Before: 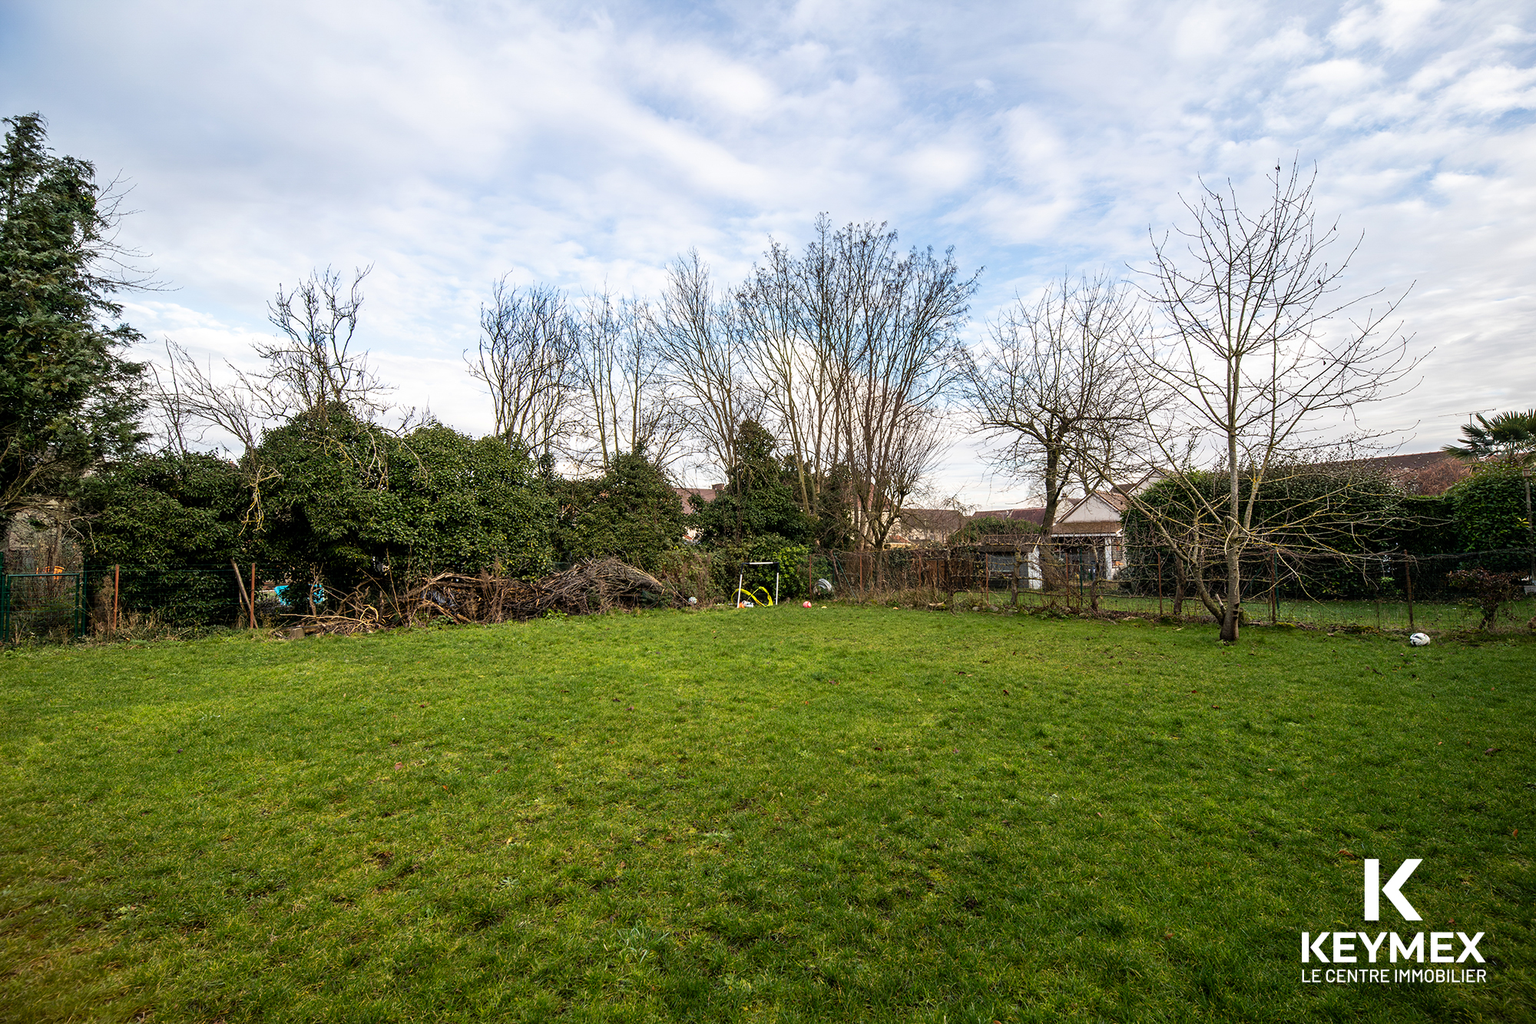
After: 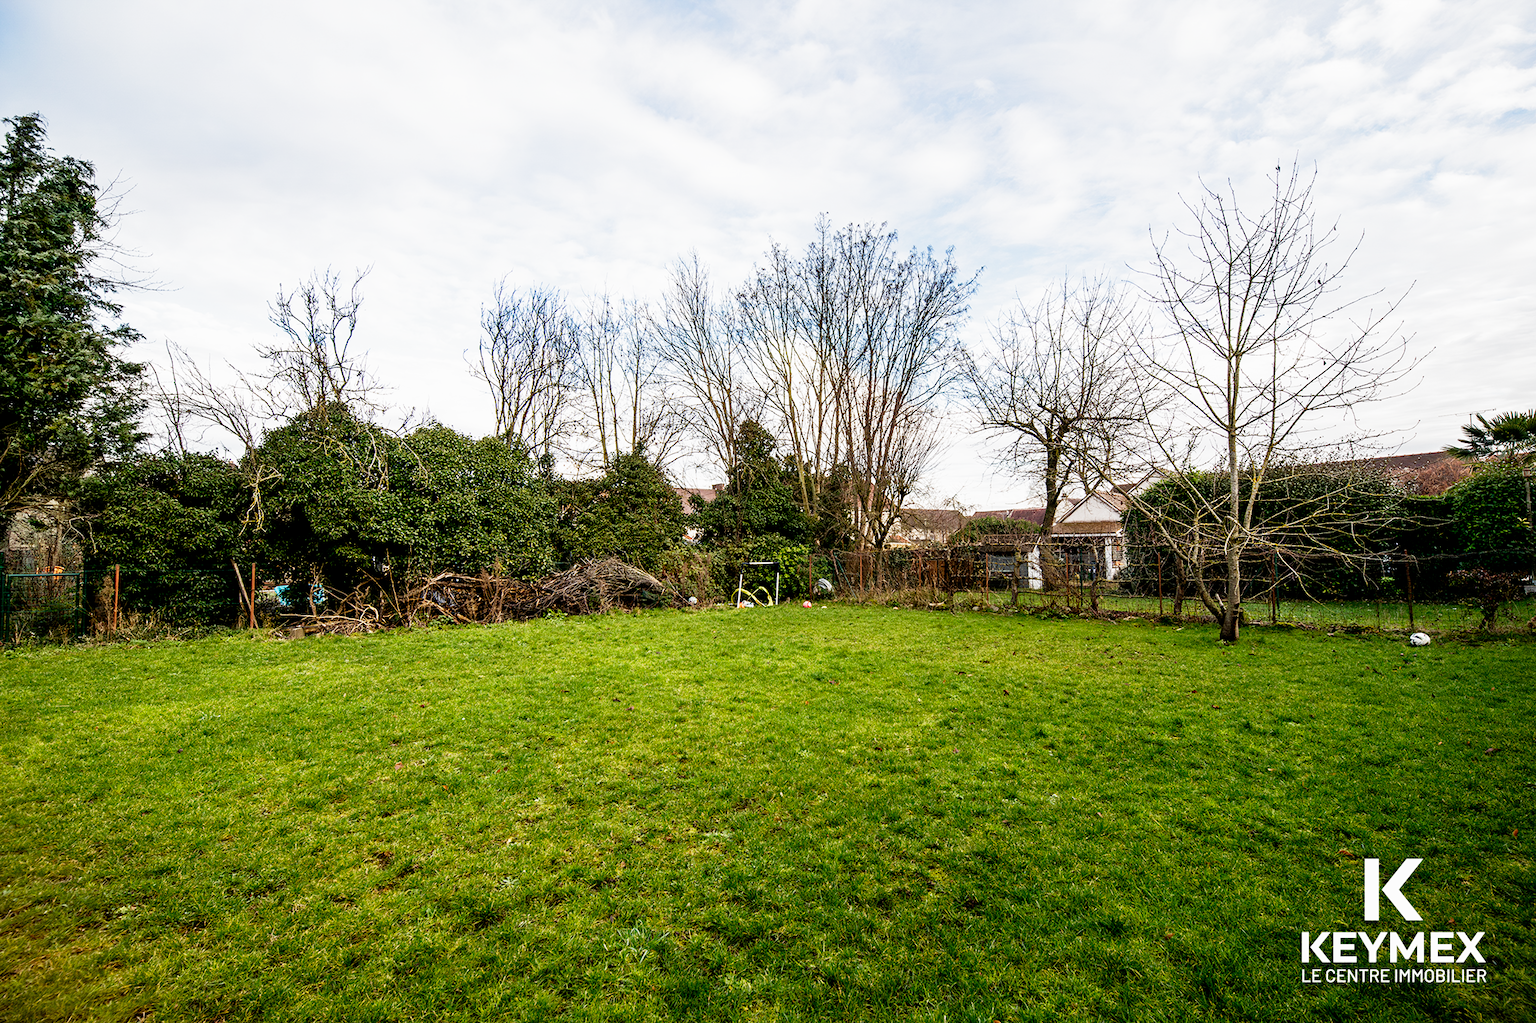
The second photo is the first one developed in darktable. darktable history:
filmic rgb: middle gray luminance 12.74%, black relative exposure -10.13 EV, white relative exposure 3.47 EV, threshold 6 EV, target black luminance 0%, hardness 5.74, latitude 44.69%, contrast 1.221, highlights saturation mix 5%, shadows ↔ highlights balance 26.78%, add noise in highlights 0, preserve chrominance no, color science v3 (2019), use custom middle-gray values true, iterations of high-quality reconstruction 0, contrast in highlights soft, enable highlight reconstruction true
